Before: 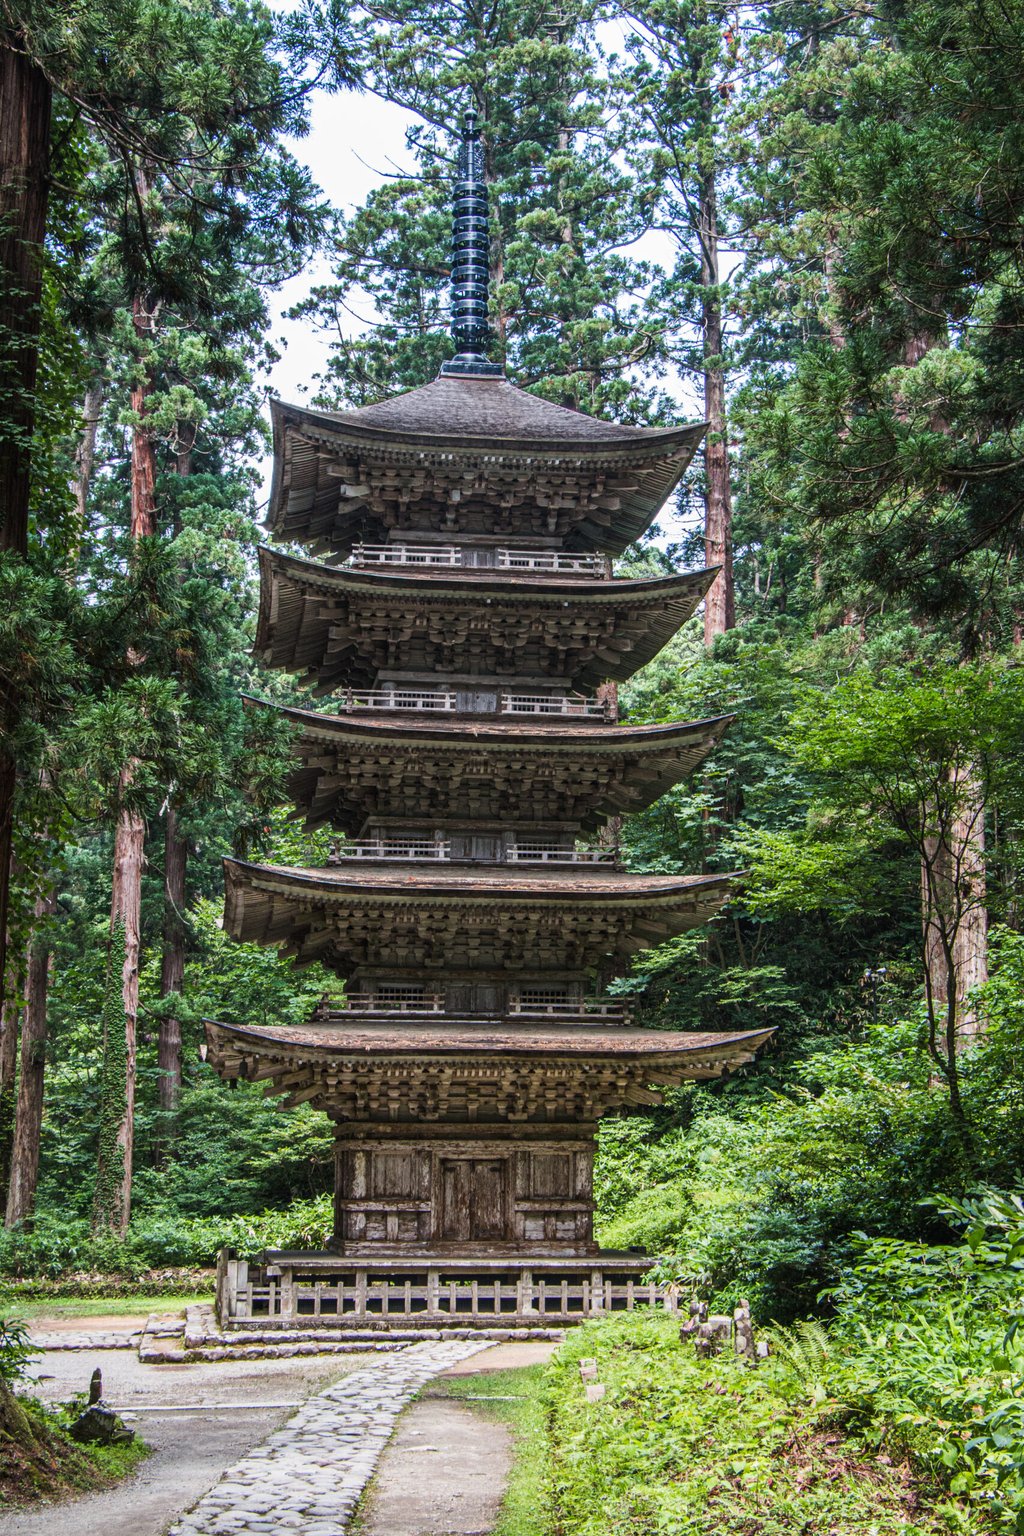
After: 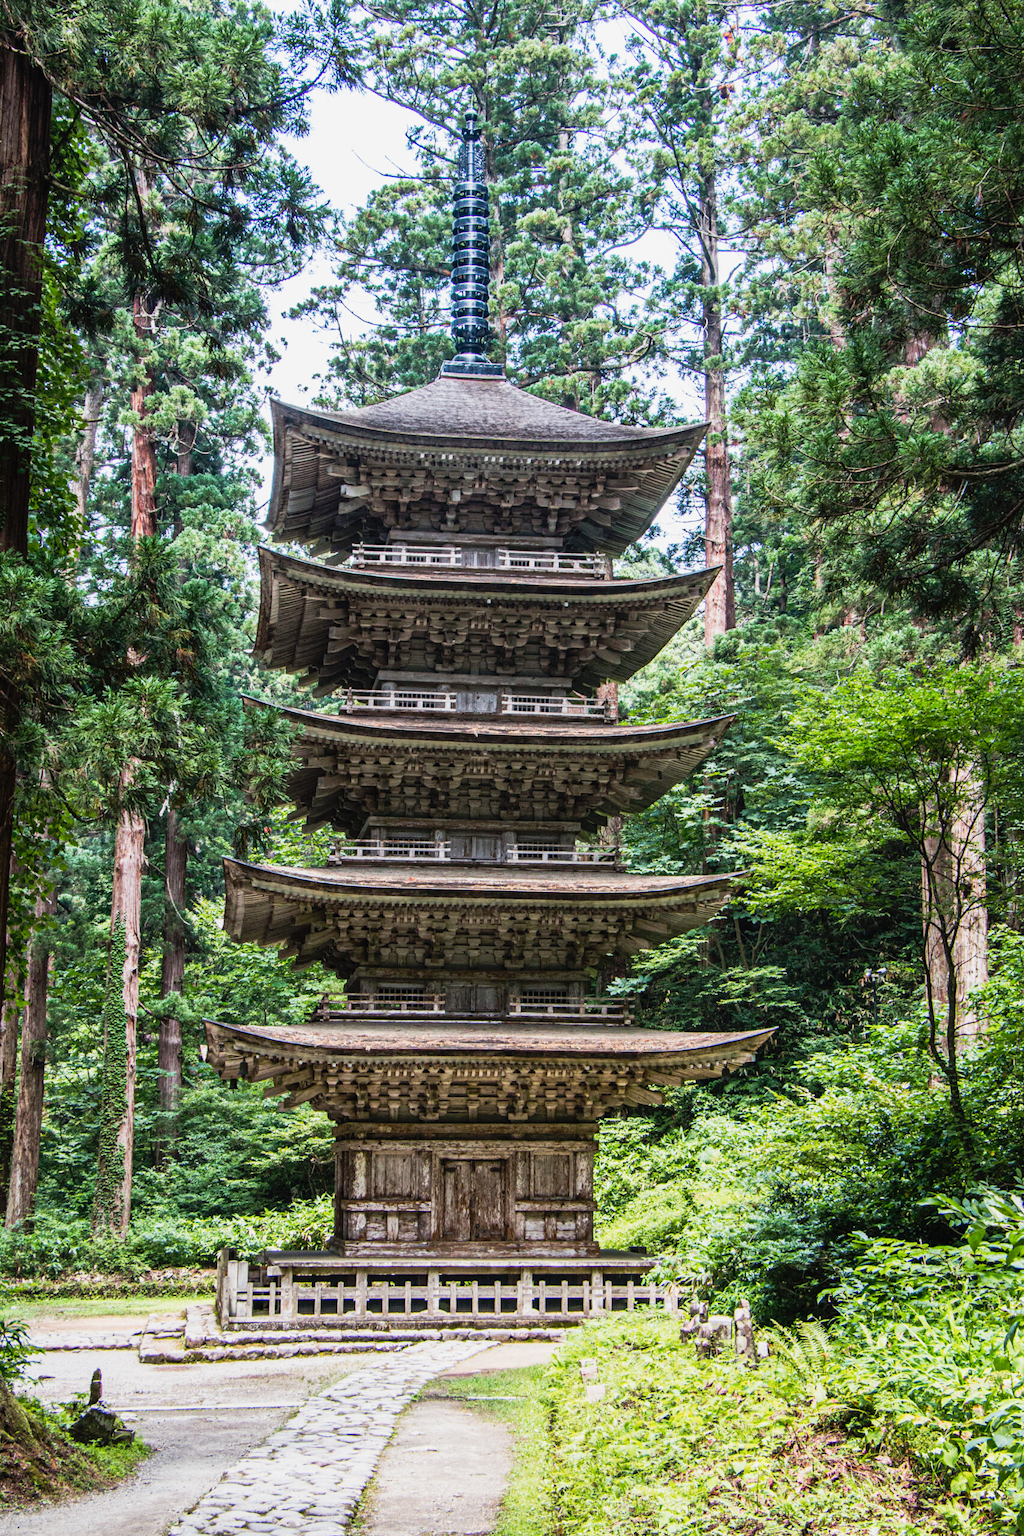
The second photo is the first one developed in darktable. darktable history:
tone curve: curves: ch0 [(0, 0.005) (0.103, 0.097) (0.18, 0.22) (0.4, 0.485) (0.5, 0.612) (0.668, 0.787) (0.823, 0.894) (1, 0.971)]; ch1 [(0, 0) (0.172, 0.123) (0.324, 0.253) (0.396, 0.388) (0.478, 0.461) (0.499, 0.498) (0.522, 0.528) (0.609, 0.686) (0.704, 0.818) (1, 1)]; ch2 [(0, 0) (0.411, 0.424) (0.496, 0.501) (0.515, 0.514) (0.555, 0.585) (0.641, 0.69) (1, 1)], preserve colors none
